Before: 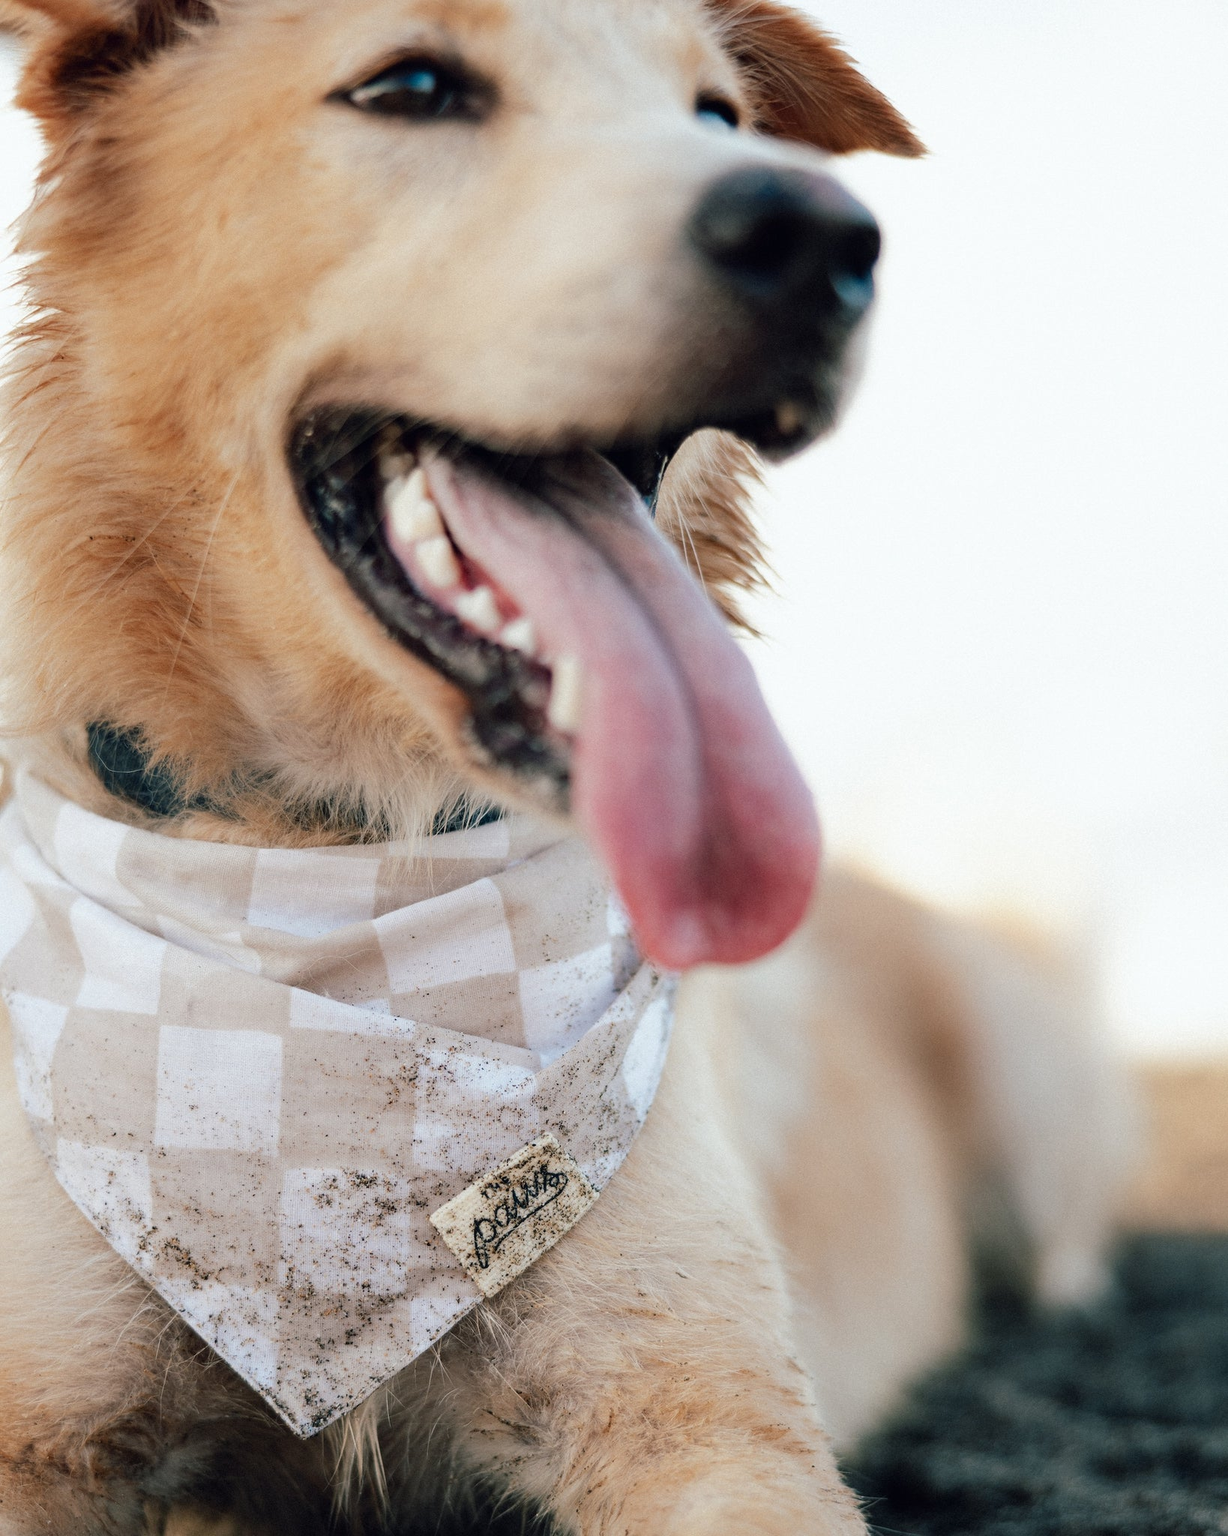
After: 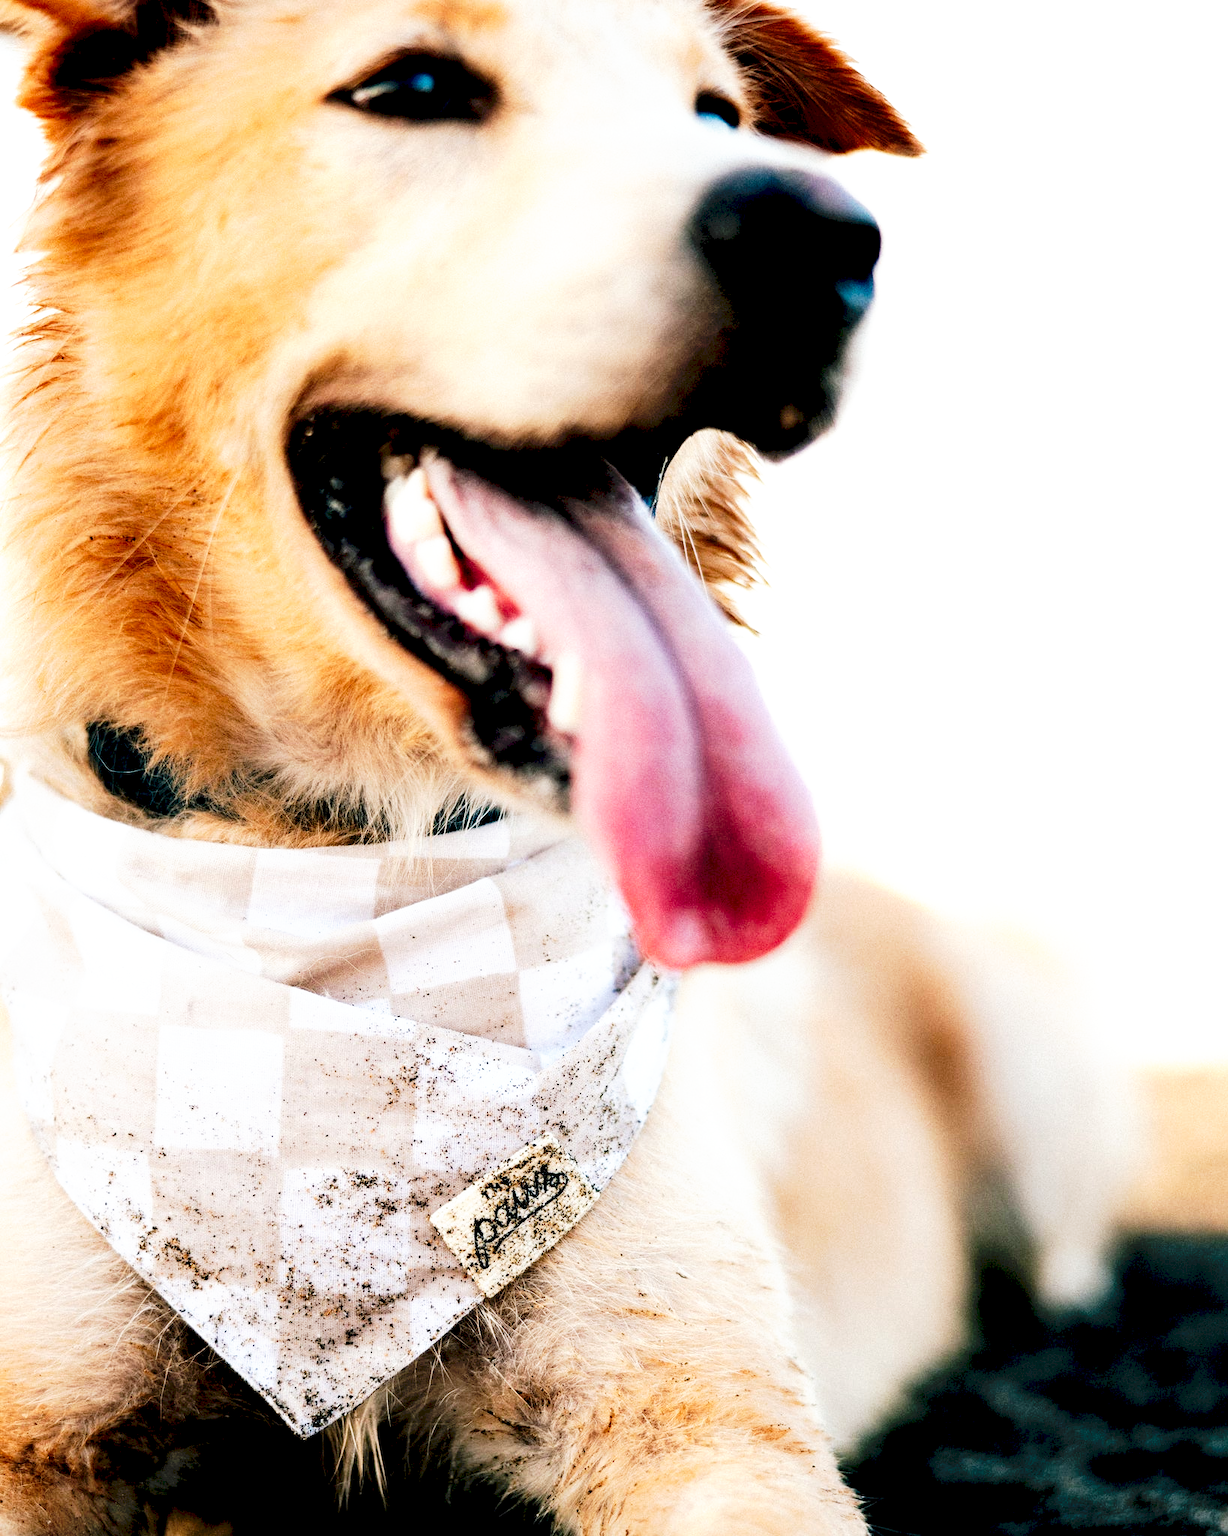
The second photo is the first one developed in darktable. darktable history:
exposure: black level correction 0.04, exposure 0.5 EV, compensate highlight preservation false
tone curve: curves: ch0 [(0, 0) (0.003, 0.082) (0.011, 0.082) (0.025, 0.088) (0.044, 0.088) (0.069, 0.093) (0.1, 0.101) (0.136, 0.109) (0.177, 0.129) (0.224, 0.155) (0.277, 0.214) (0.335, 0.289) (0.399, 0.378) (0.468, 0.476) (0.543, 0.589) (0.623, 0.713) (0.709, 0.826) (0.801, 0.908) (0.898, 0.98) (1, 1)], preserve colors none
